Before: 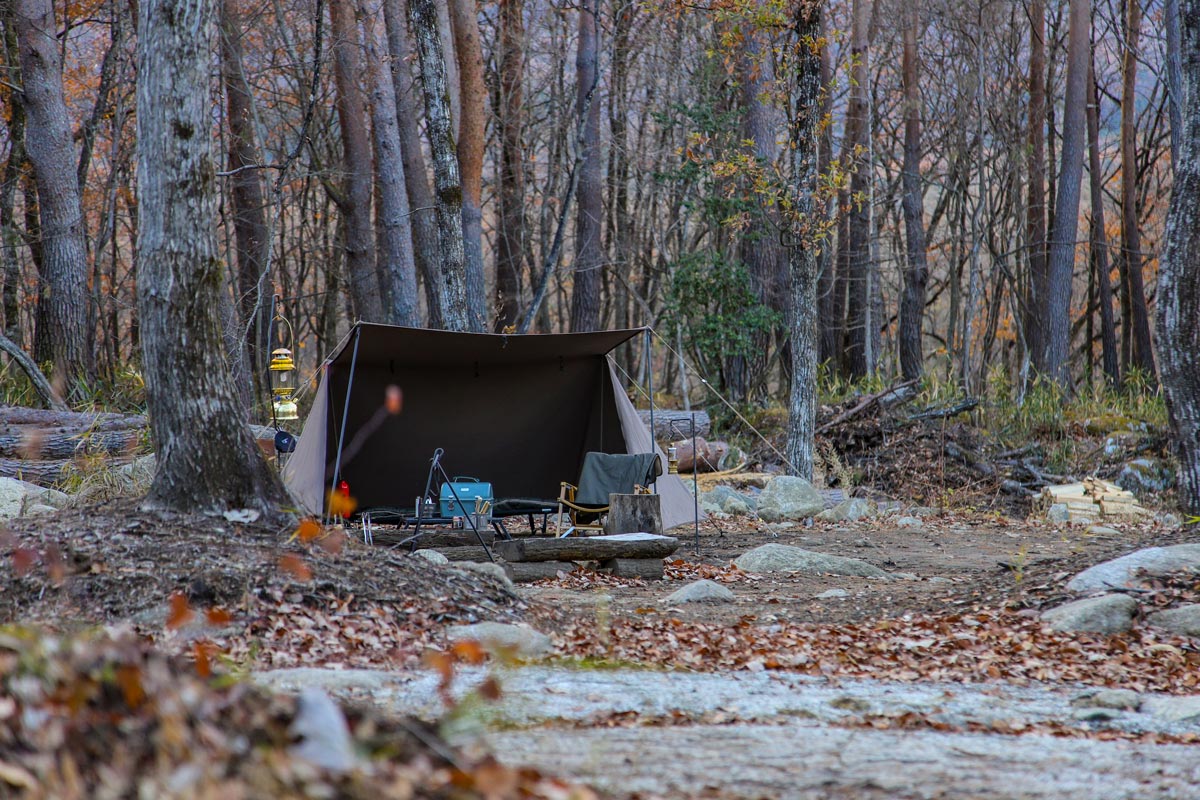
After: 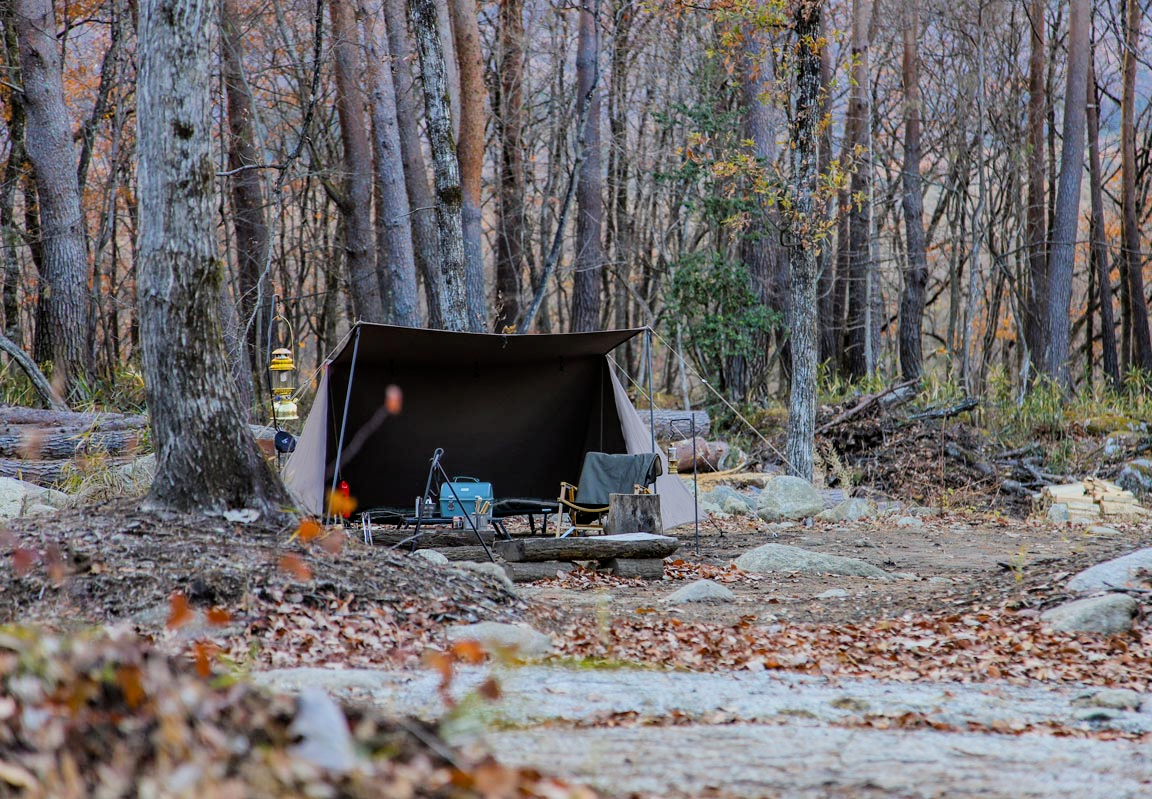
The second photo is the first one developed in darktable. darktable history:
crop: right 3.991%, bottom 0.027%
exposure: black level correction 0.001, exposure 0.498 EV, compensate highlight preservation false
filmic rgb: black relative exposure -8 EV, white relative exposure 4.06 EV, hardness 4.15
